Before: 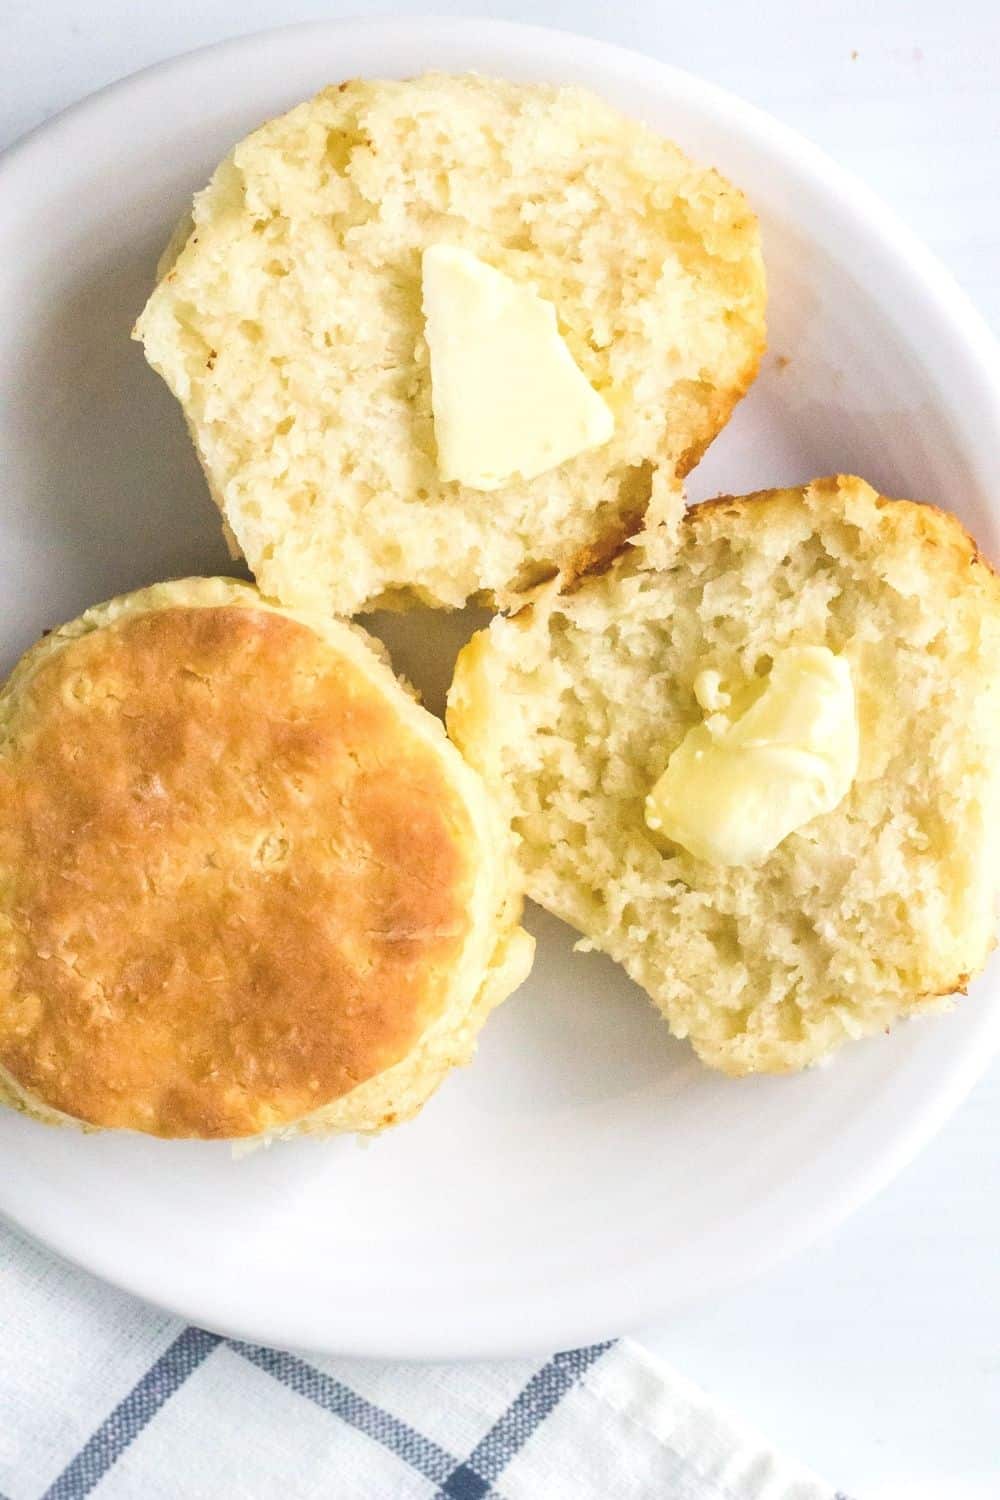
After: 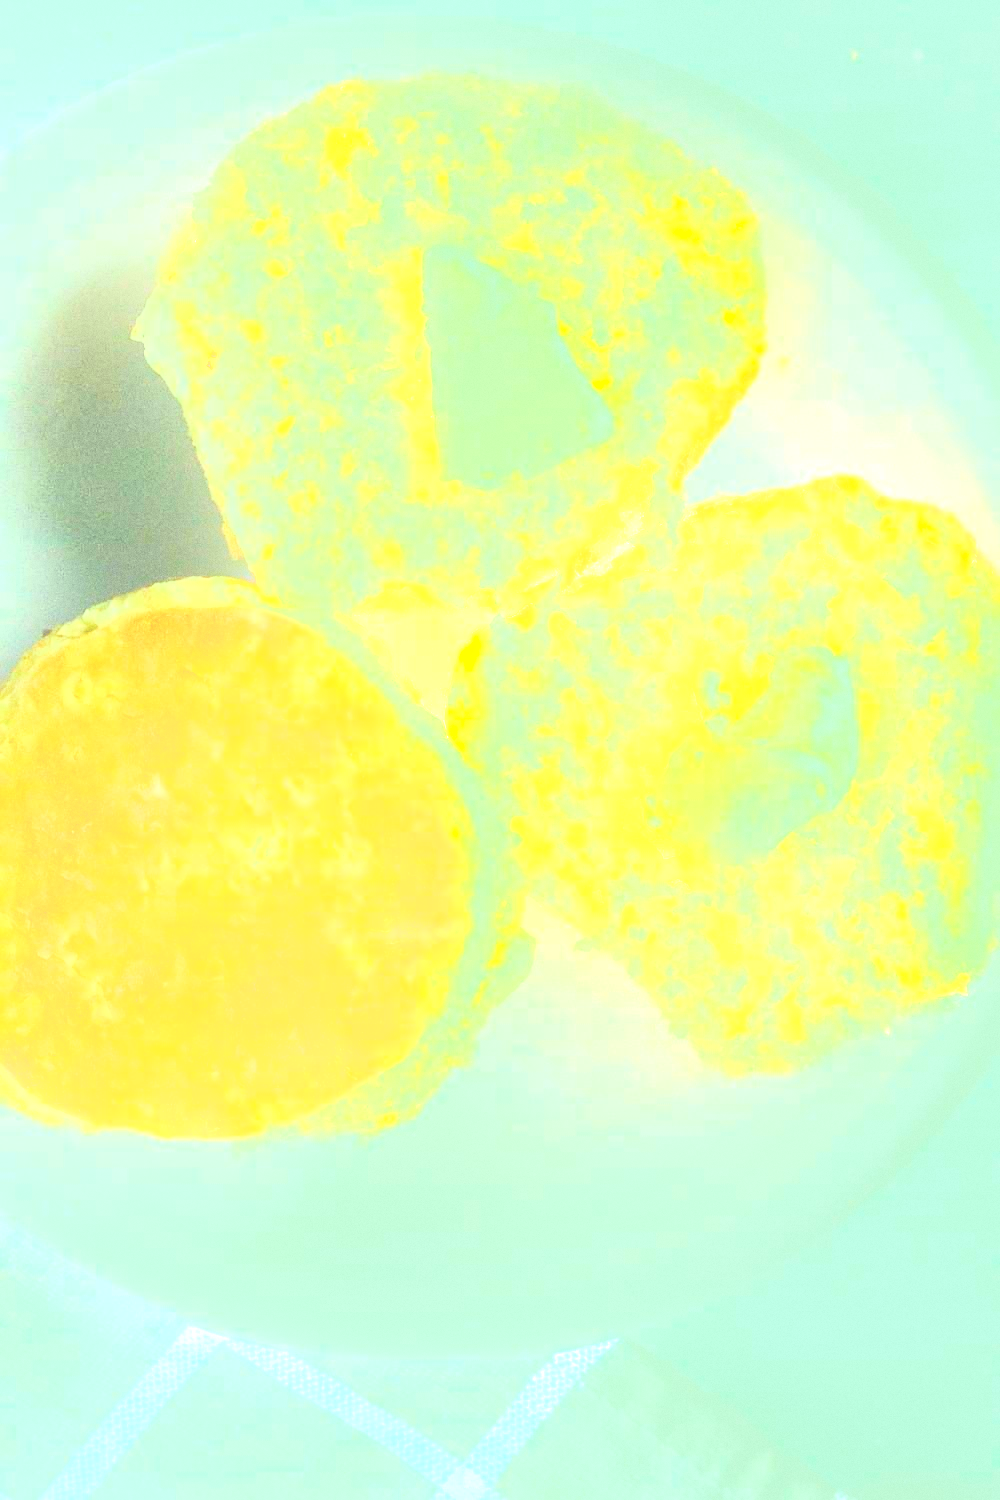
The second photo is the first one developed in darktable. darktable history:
sharpen: amount 0.2
color balance rgb: shadows lift › luminance -7.7%, shadows lift › chroma 2.13%, shadows lift › hue 165.27°, power › luminance -7.77%, power › chroma 1.1%, power › hue 215.88°, highlights gain › luminance 15.15%, highlights gain › chroma 7%, highlights gain › hue 125.57°, global offset › luminance -0.33%, global offset › chroma 0.11%, global offset › hue 165.27°, perceptual saturation grading › global saturation 24.42%, perceptual saturation grading › highlights -24.42%, perceptual saturation grading › mid-tones 24.42%, perceptual saturation grading › shadows 40%, perceptual brilliance grading › global brilliance -5%, perceptual brilliance grading › highlights 24.42%, perceptual brilliance grading › mid-tones 7%, perceptual brilliance grading › shadows -5%
white balance: red 0.986, blue 1.01
contrast brightness saturation: contrast 0.28
grain: coarseness 0.09 ISO
bloom: on, module defaults
